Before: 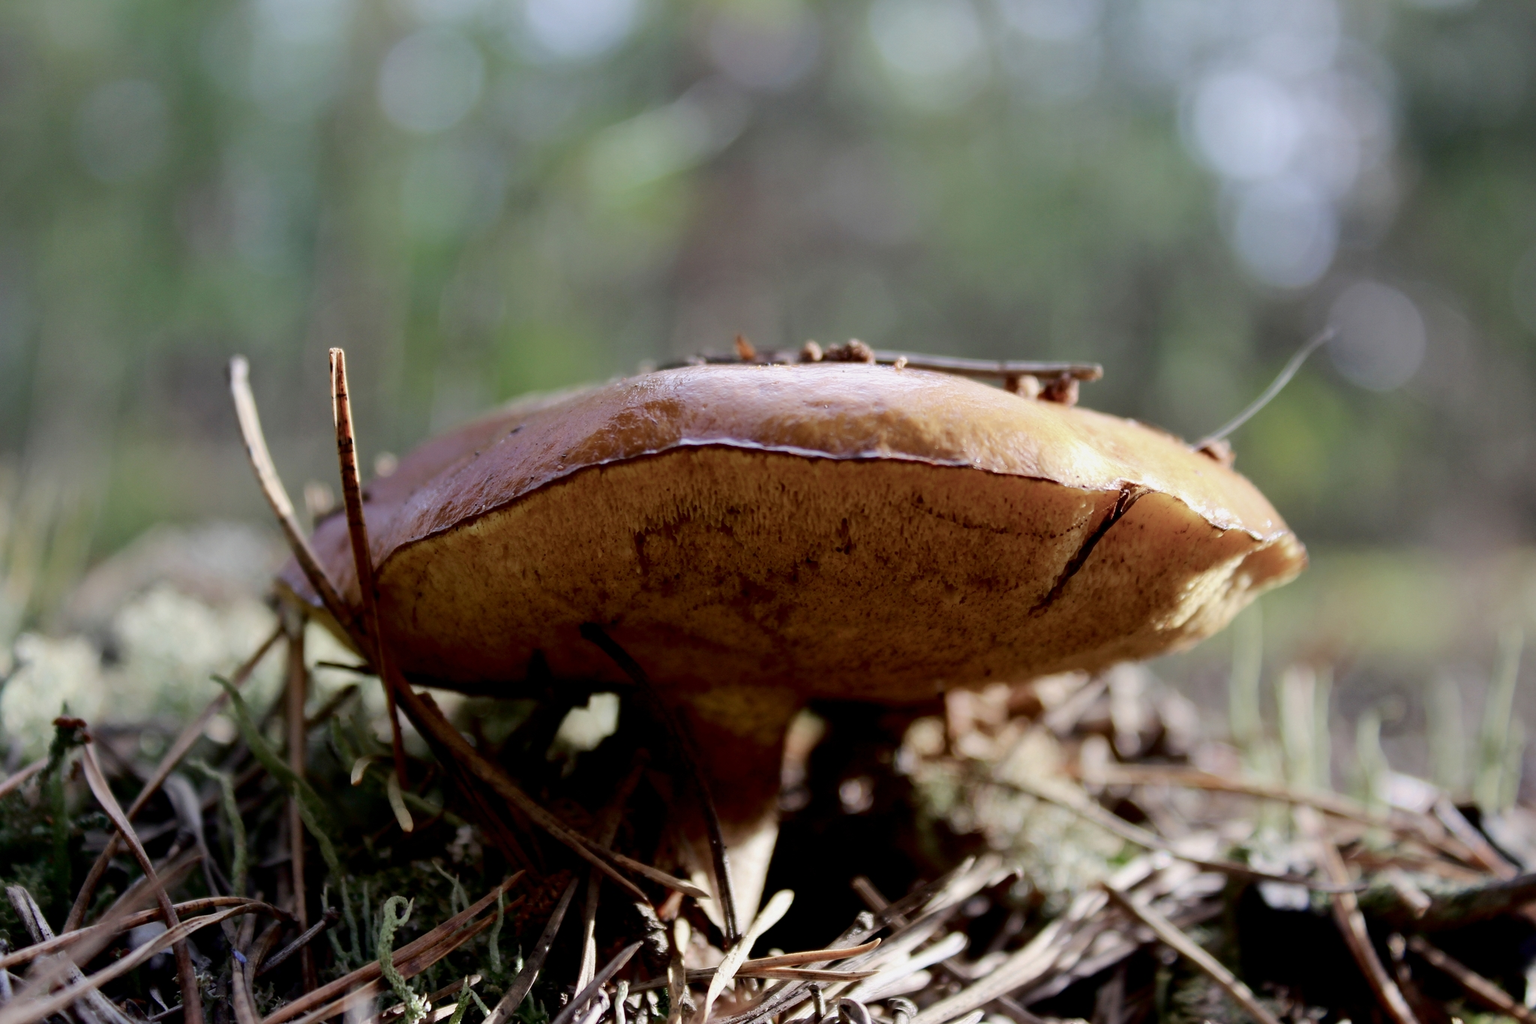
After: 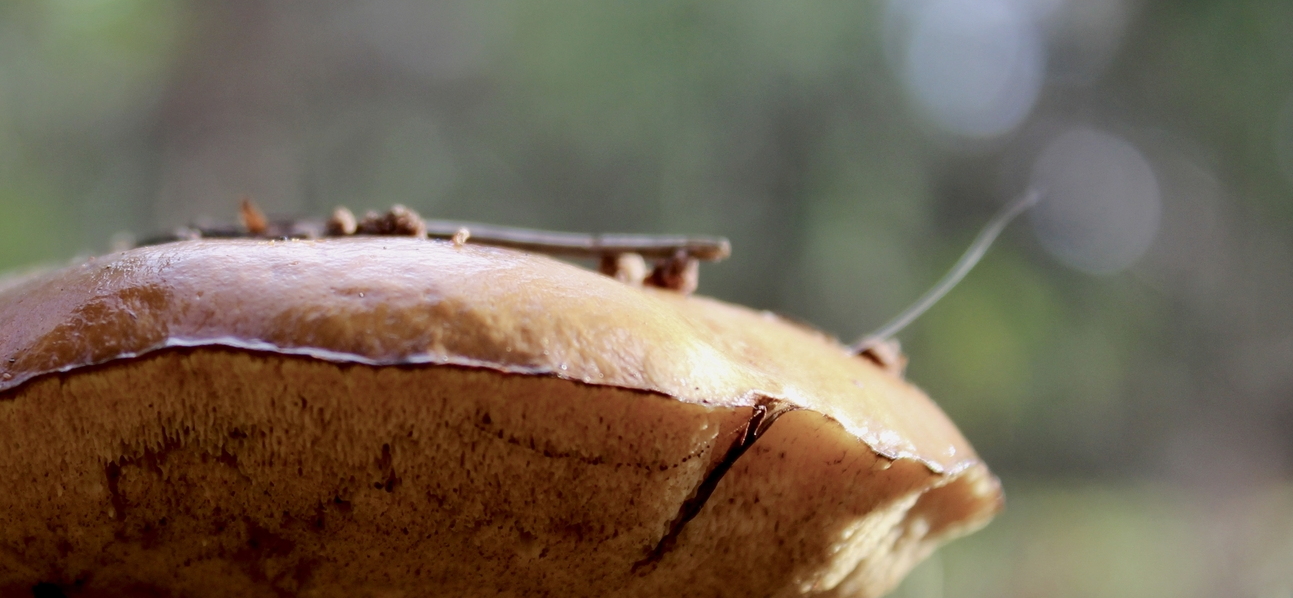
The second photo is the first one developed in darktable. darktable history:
crop: left 36.157%, top 18.16%, right 0.664%, bottom 37.97%
